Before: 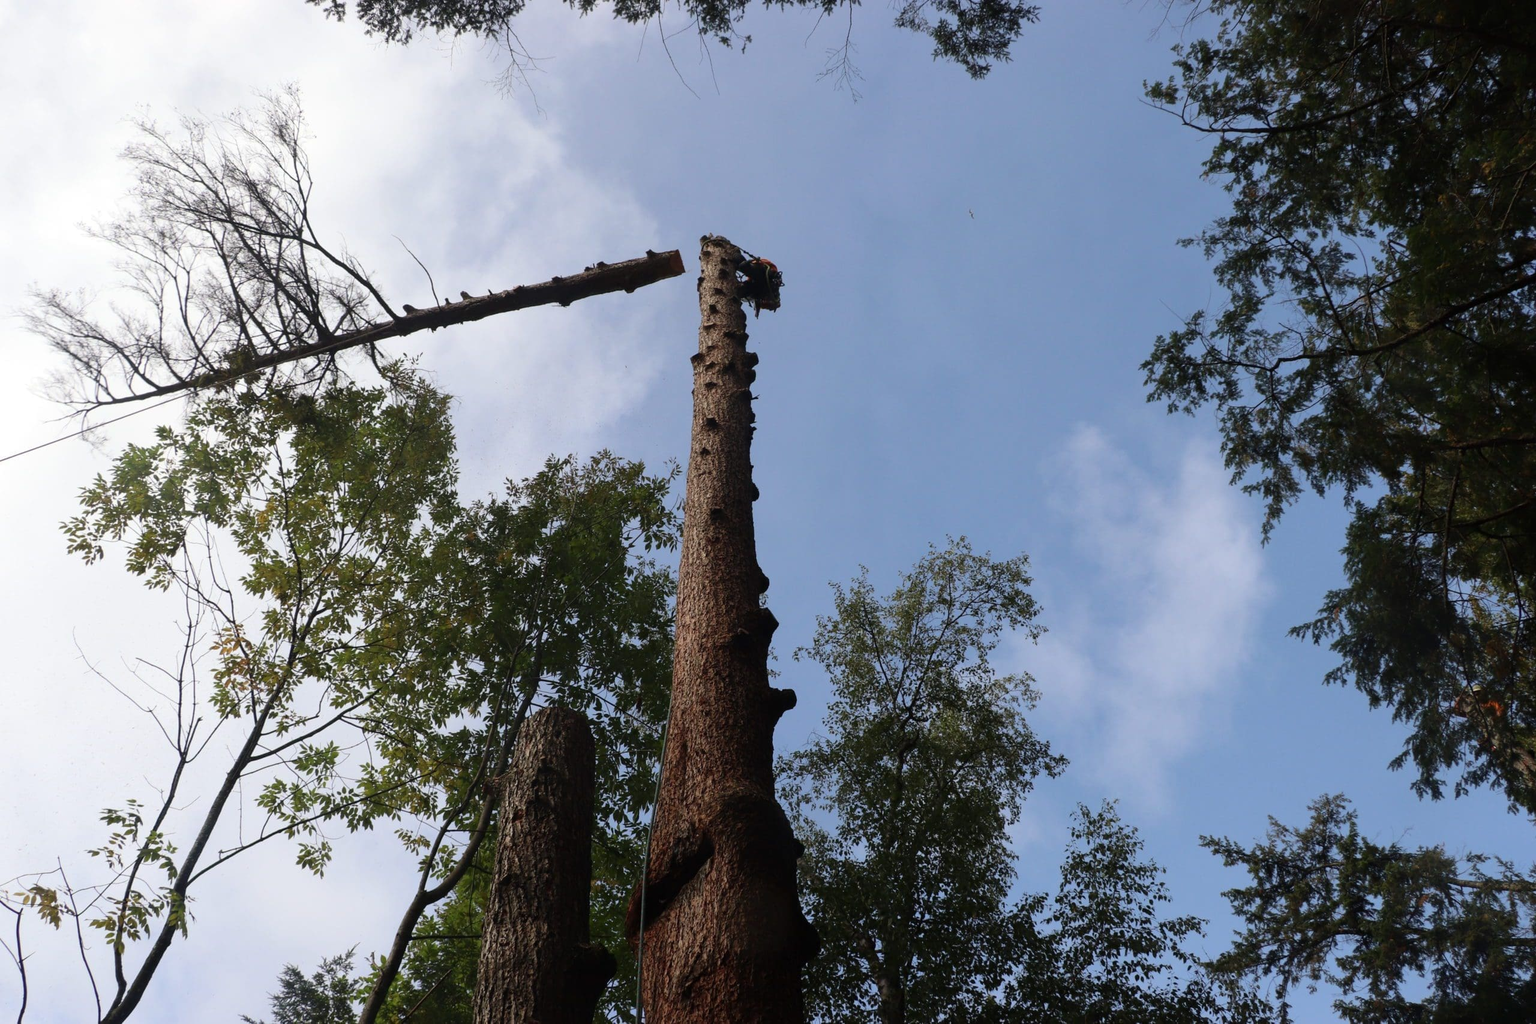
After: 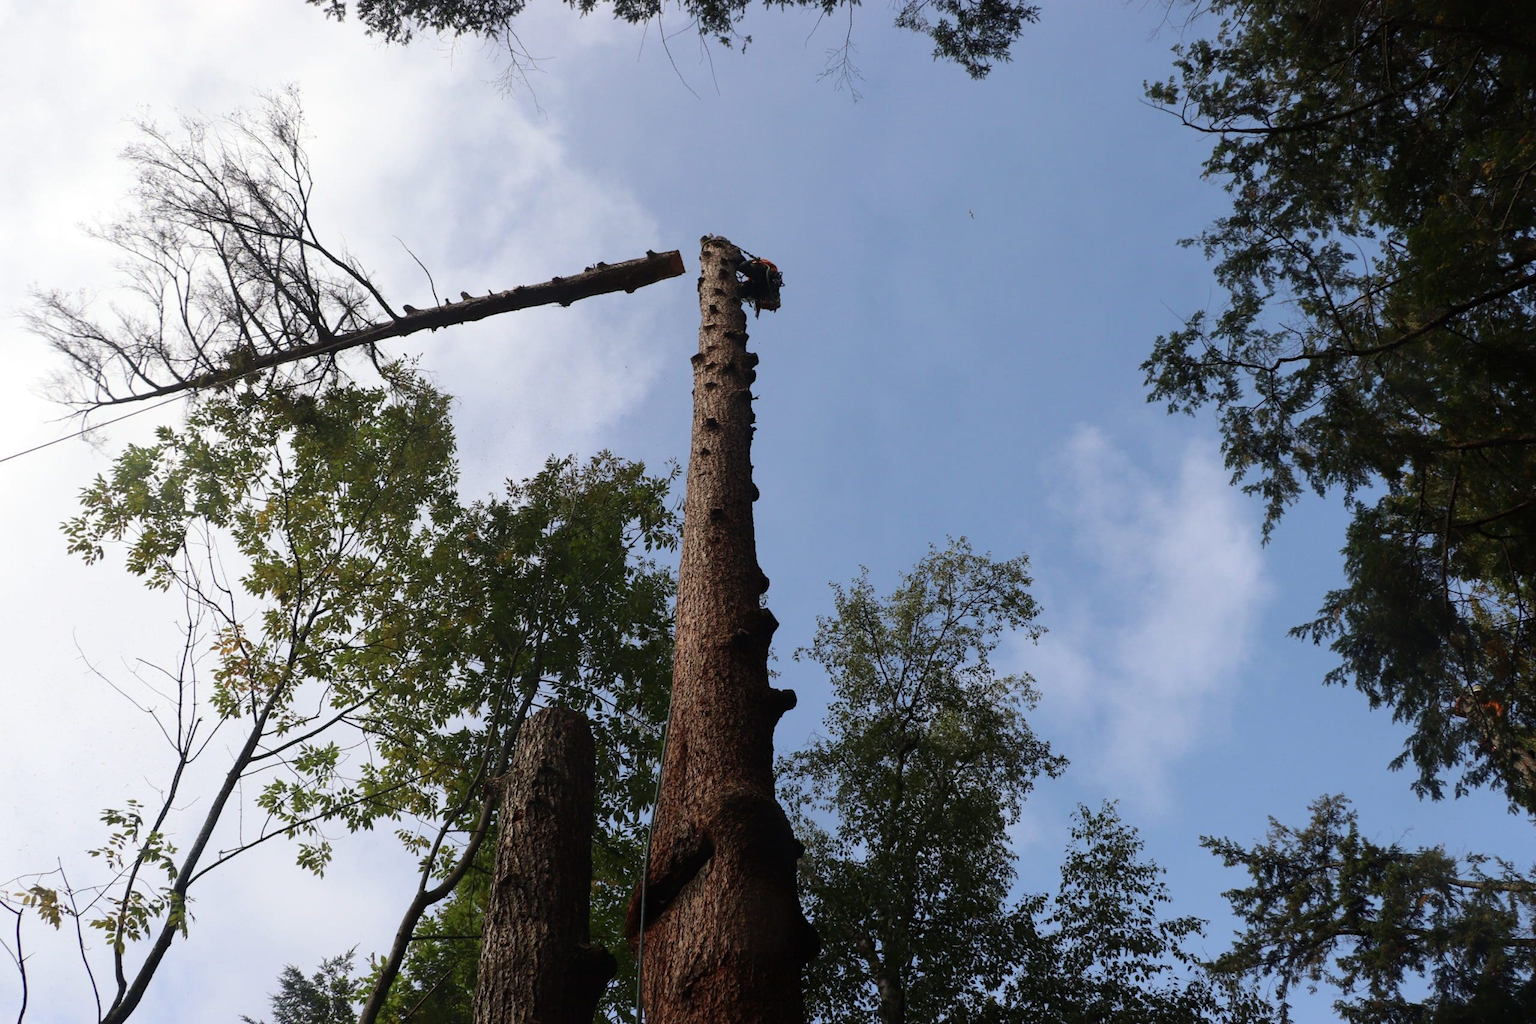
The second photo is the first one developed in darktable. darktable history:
white balance: red 1, blue 1
contrast brightness saturation: contrast 0.05
